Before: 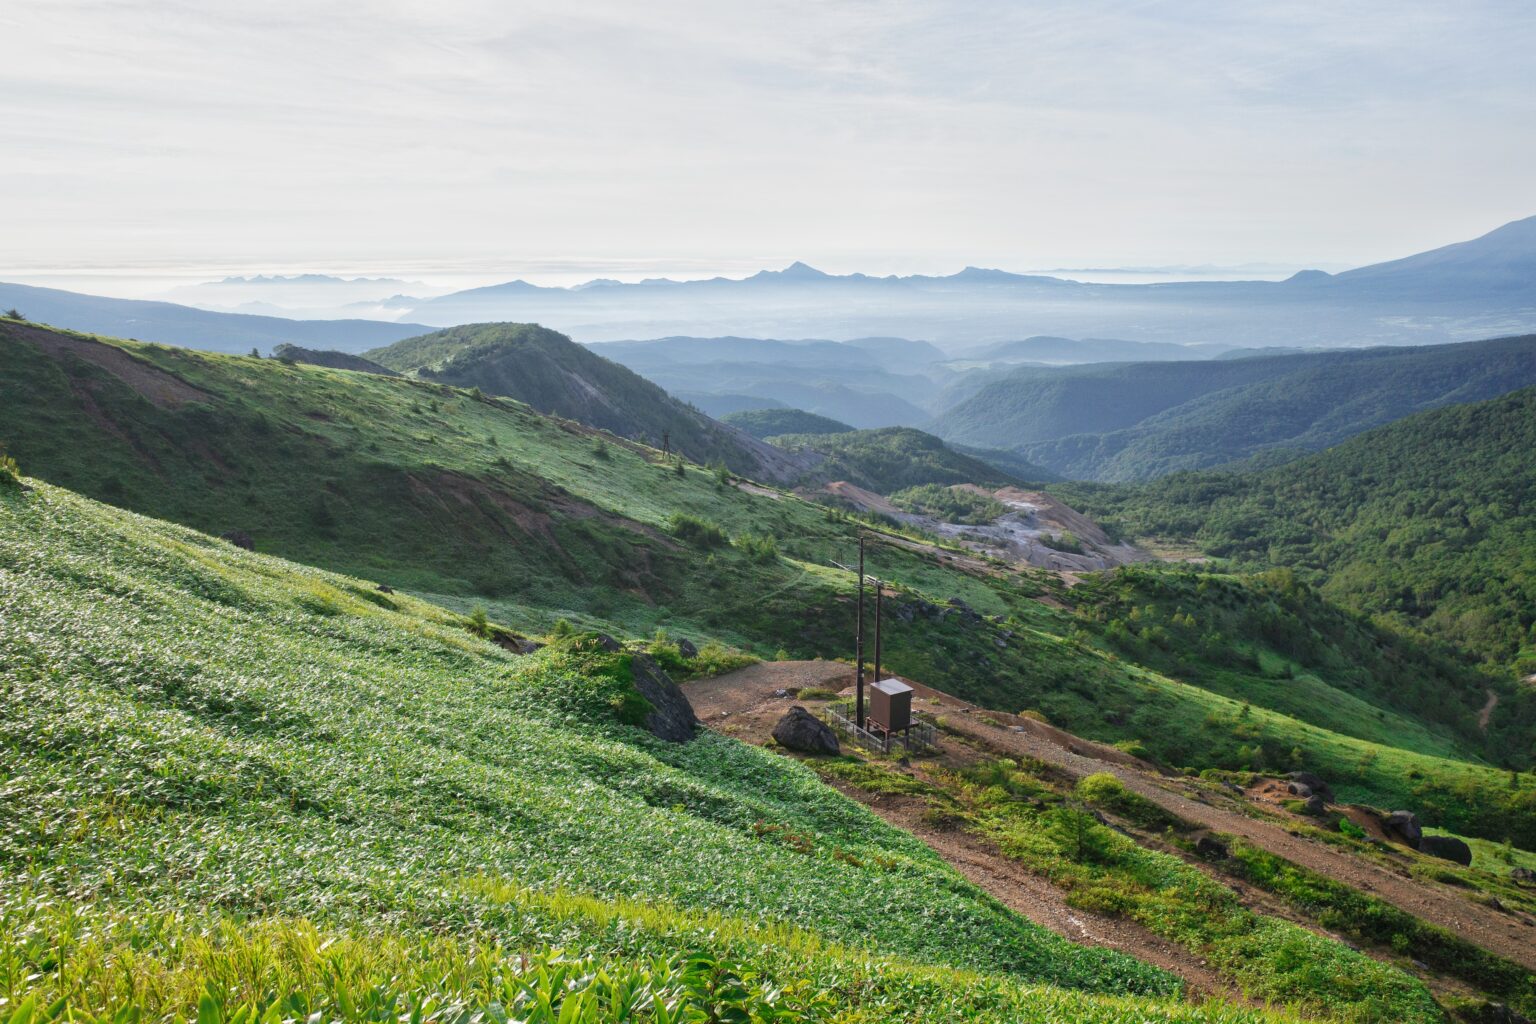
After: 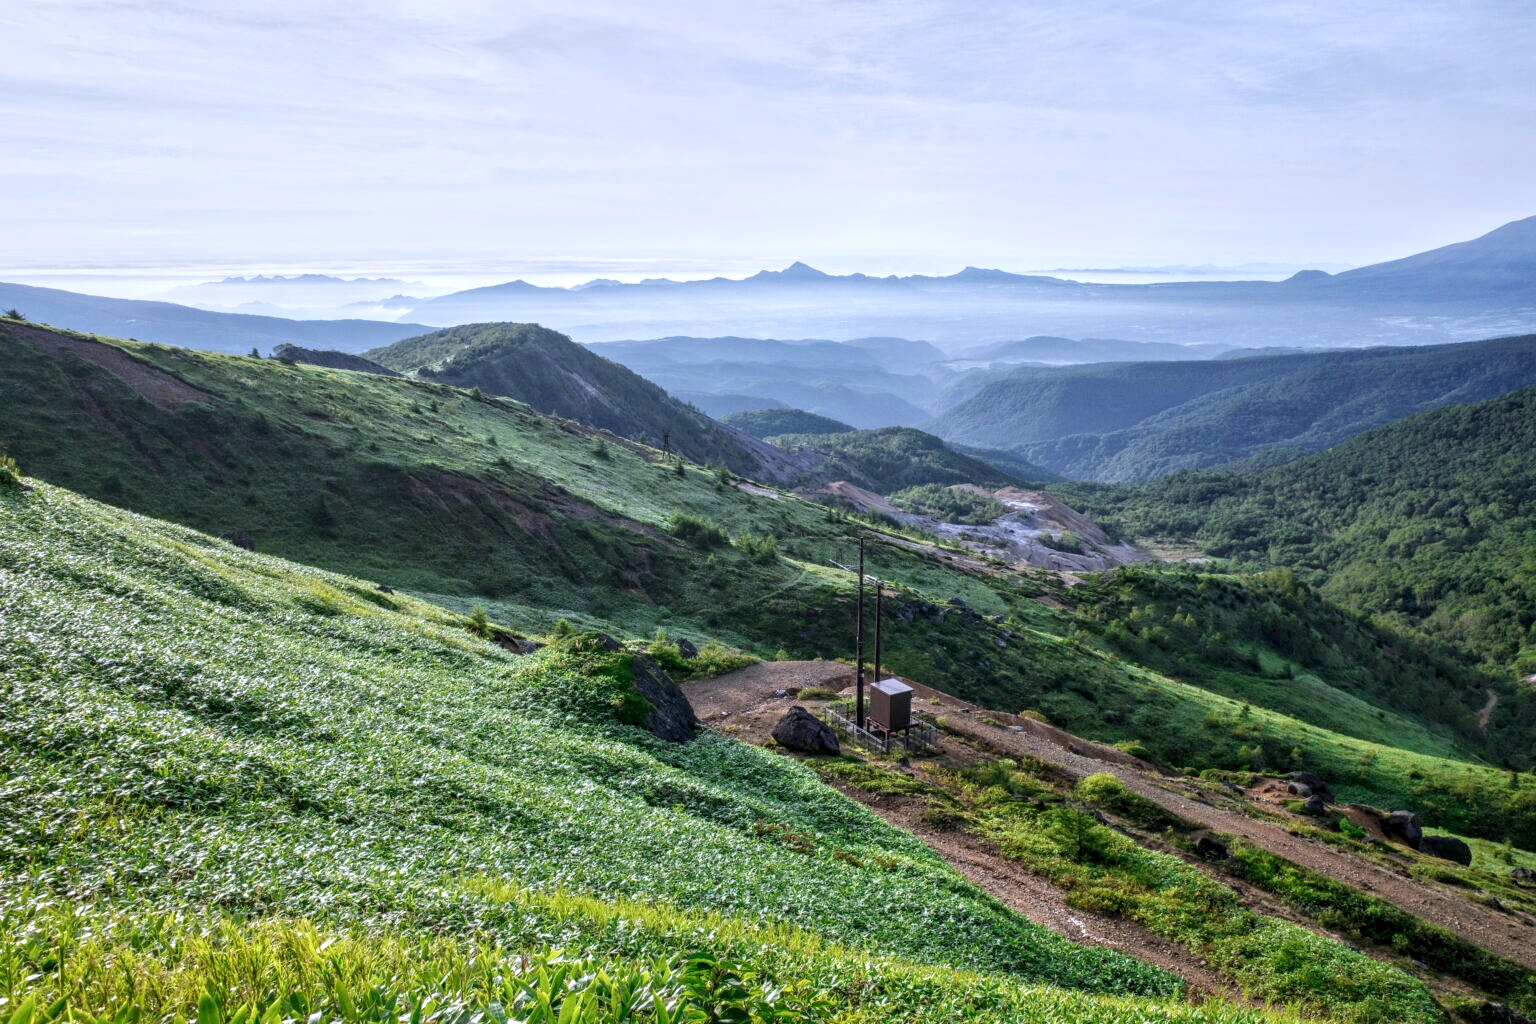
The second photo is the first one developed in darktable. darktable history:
local contrast: detail 150%
white balance: red 0.967, blue 1.119, emerald 0.756
